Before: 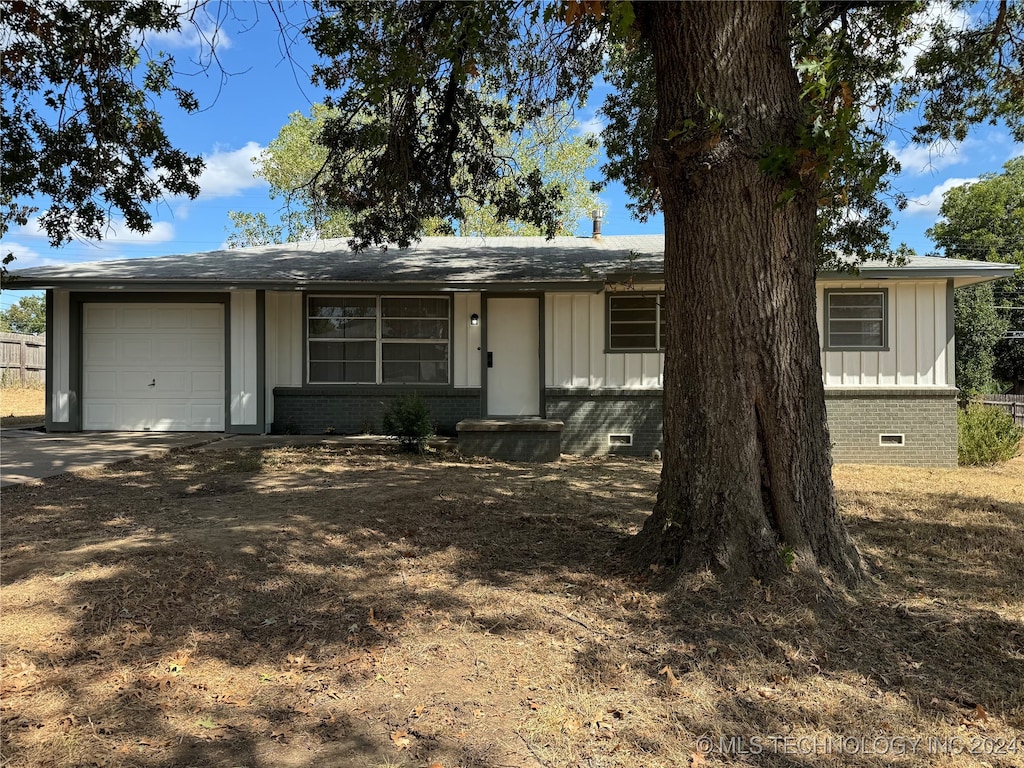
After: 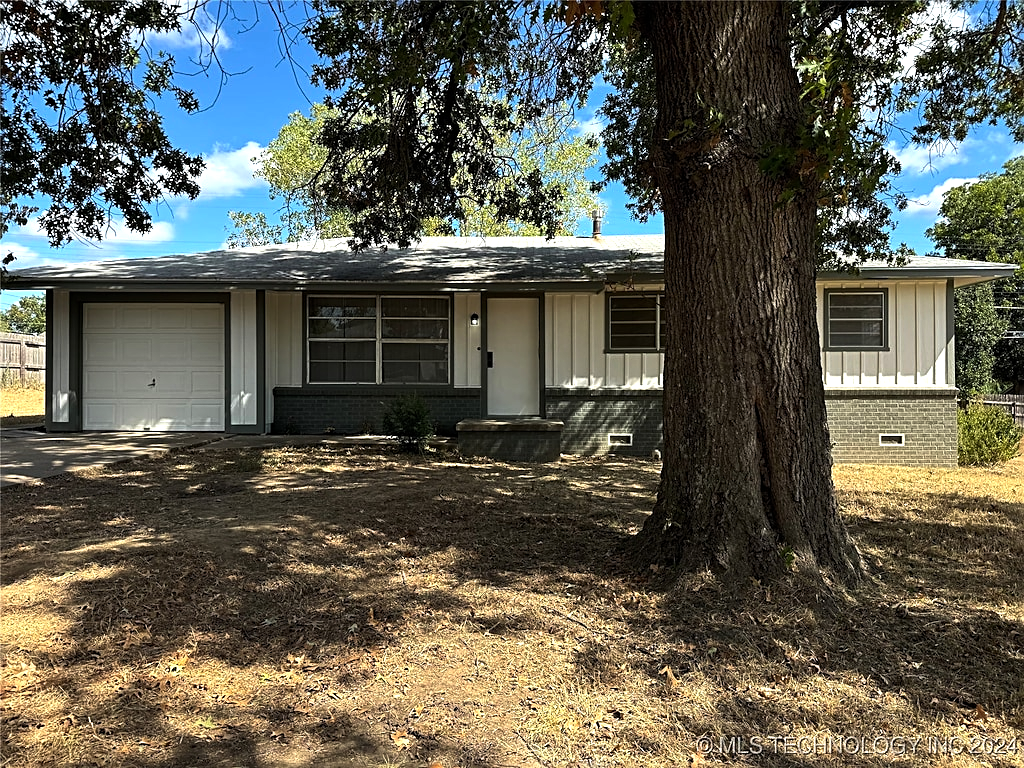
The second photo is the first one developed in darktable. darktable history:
sharpen: on, module defaults
color balance rgb: perceptual brilliance grading › highlights 14.29%, perceptual brilliance grading › mid-tones -5.92%, perceptual brilliance grading › shadows -26.83%, global vibrance 31.18%
